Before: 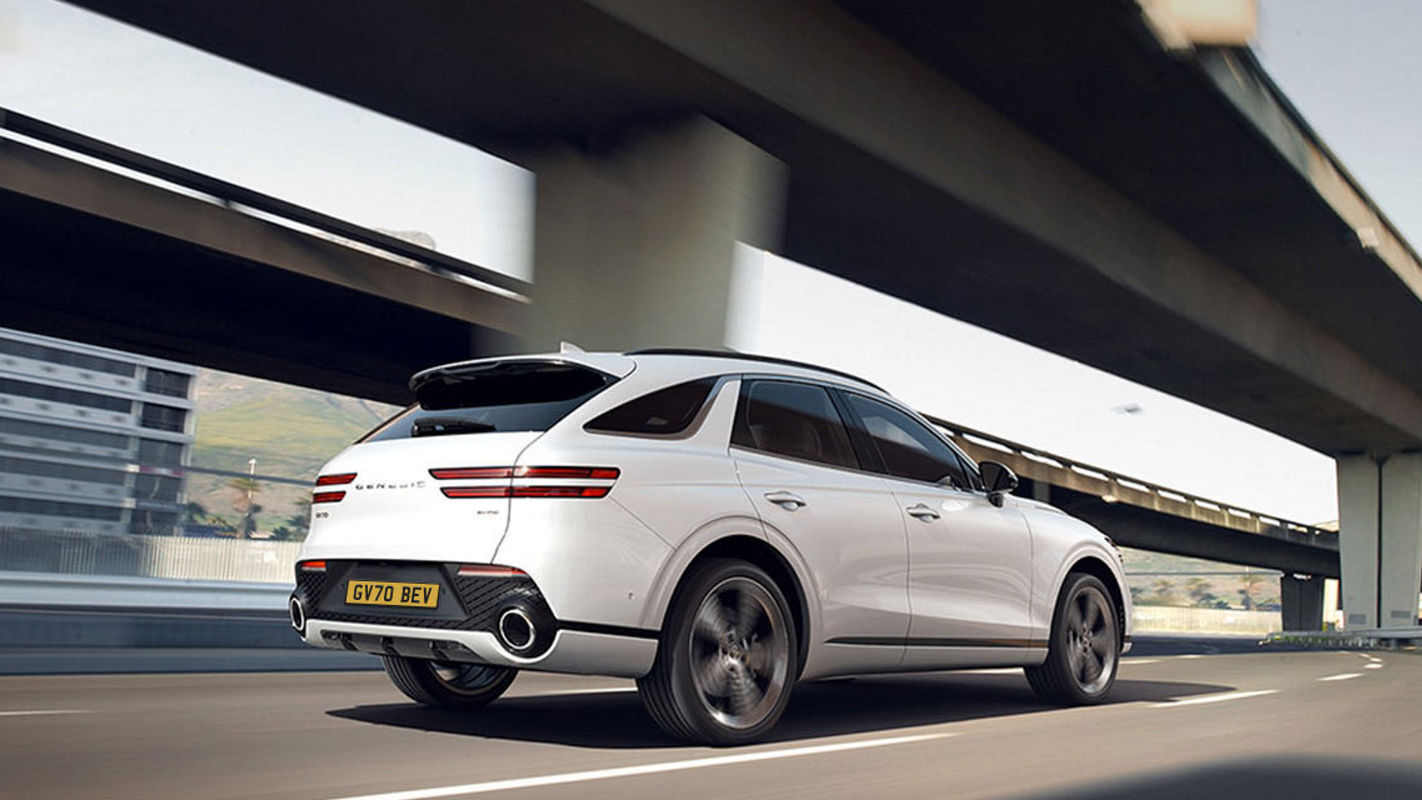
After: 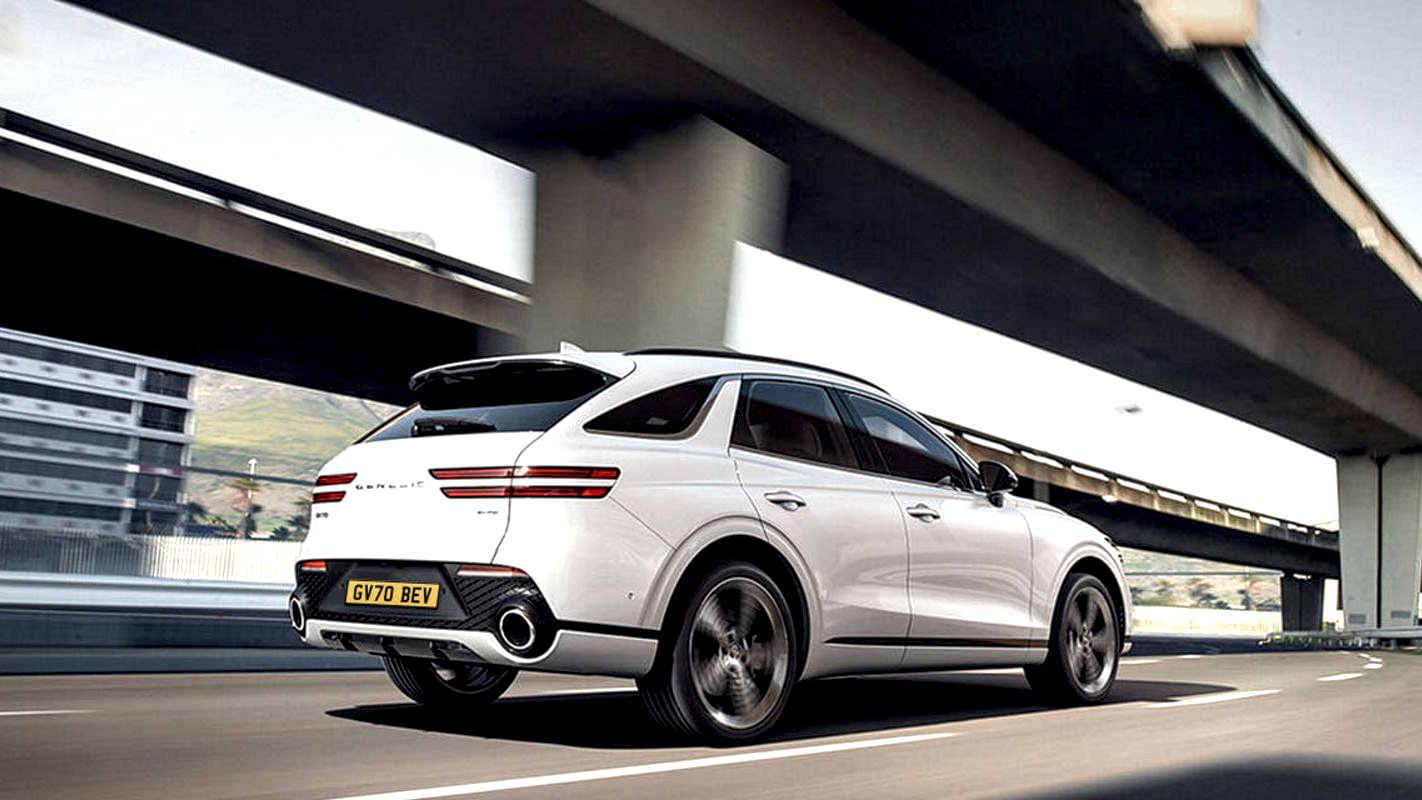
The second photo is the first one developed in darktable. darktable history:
local contrast: highlights 81%, shadows 58%, detail 175%, midtone range 0.604
